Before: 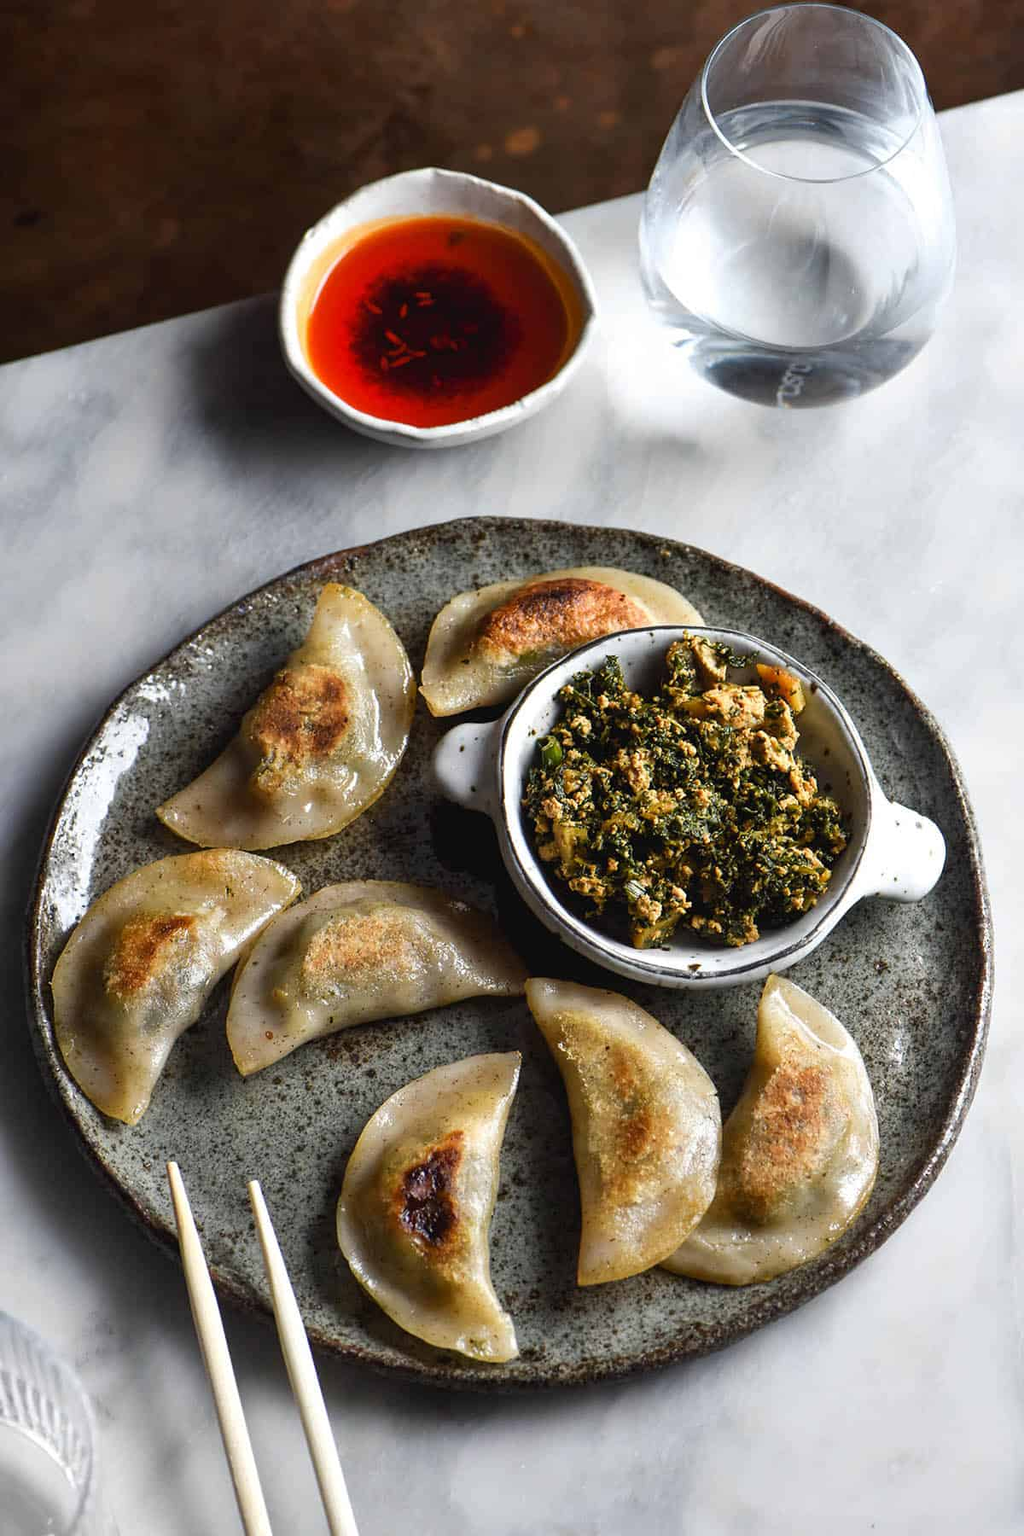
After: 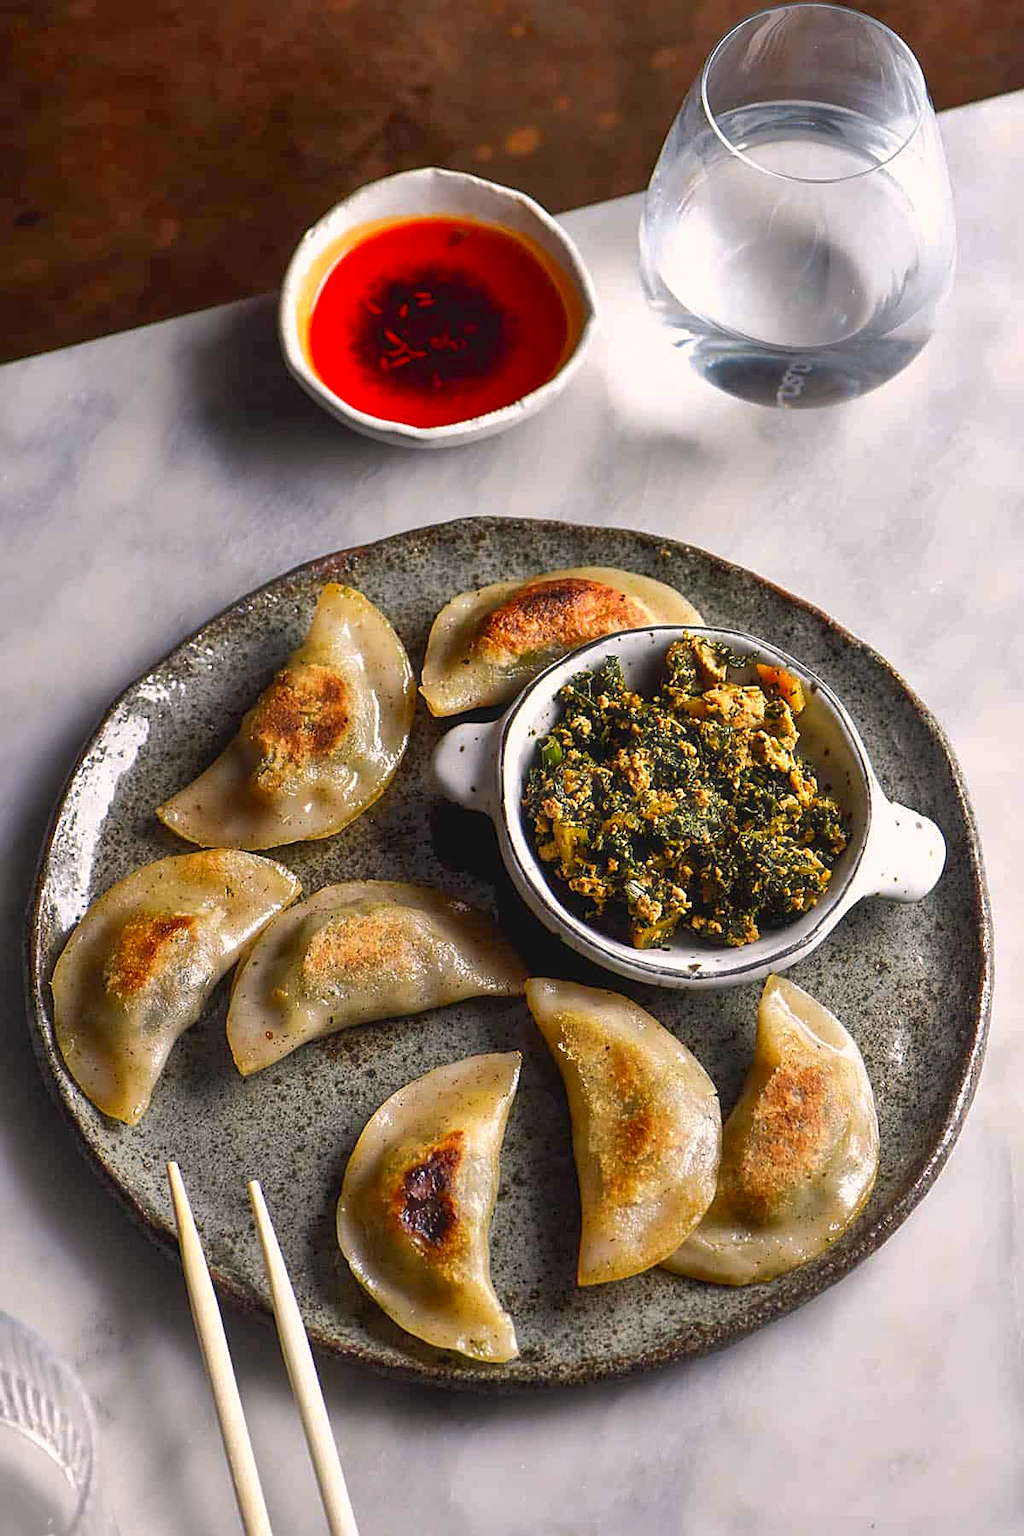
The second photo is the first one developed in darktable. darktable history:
contrast brightness saturation: contrast 0.091, saturation 0.266
haze removal: strength -0.06, compatibility mode true
shadows and highlights: on, module defaults
color correction: highlights a* 5.97, highlights b* 4.68
sharpen: on, module defaults
